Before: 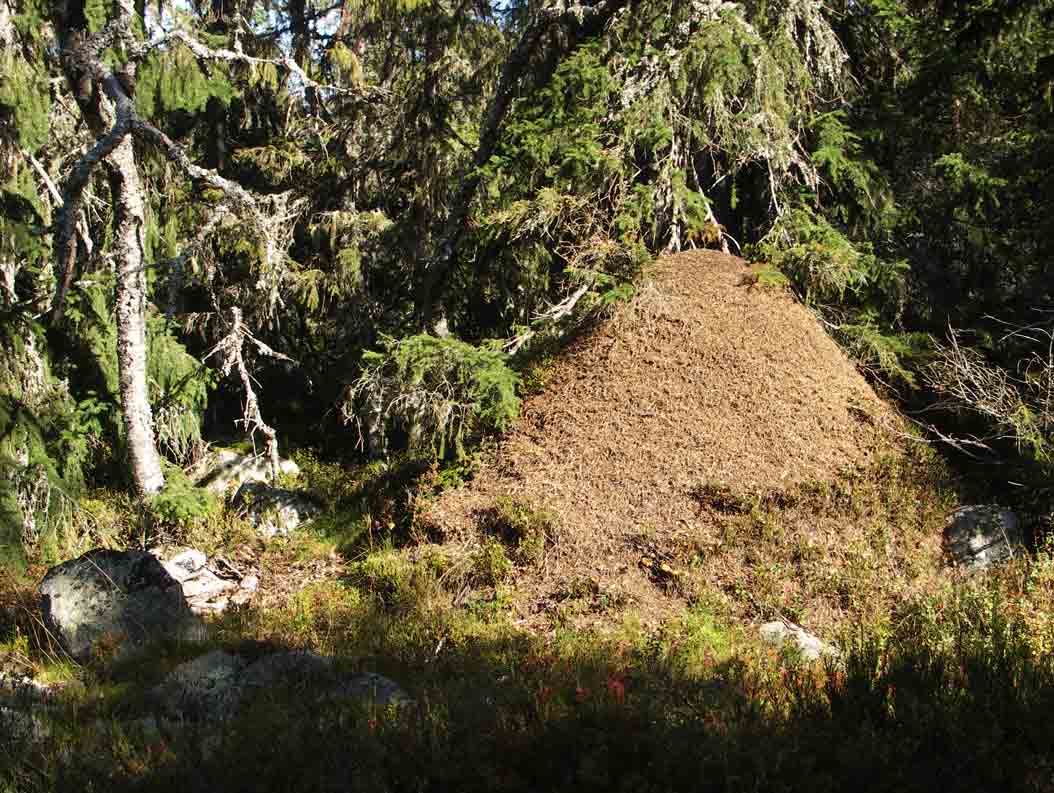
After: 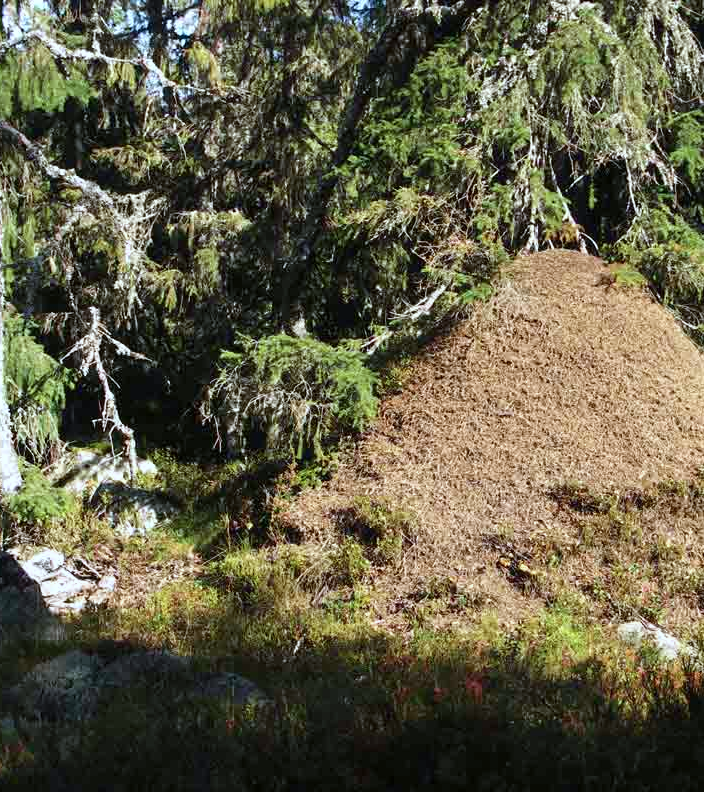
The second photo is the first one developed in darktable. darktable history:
crop and rotate: left 13.48%, right 19.681%
color calibration: illuminant custom, x 0.368, y 0.373, temperature 4351.11 K
